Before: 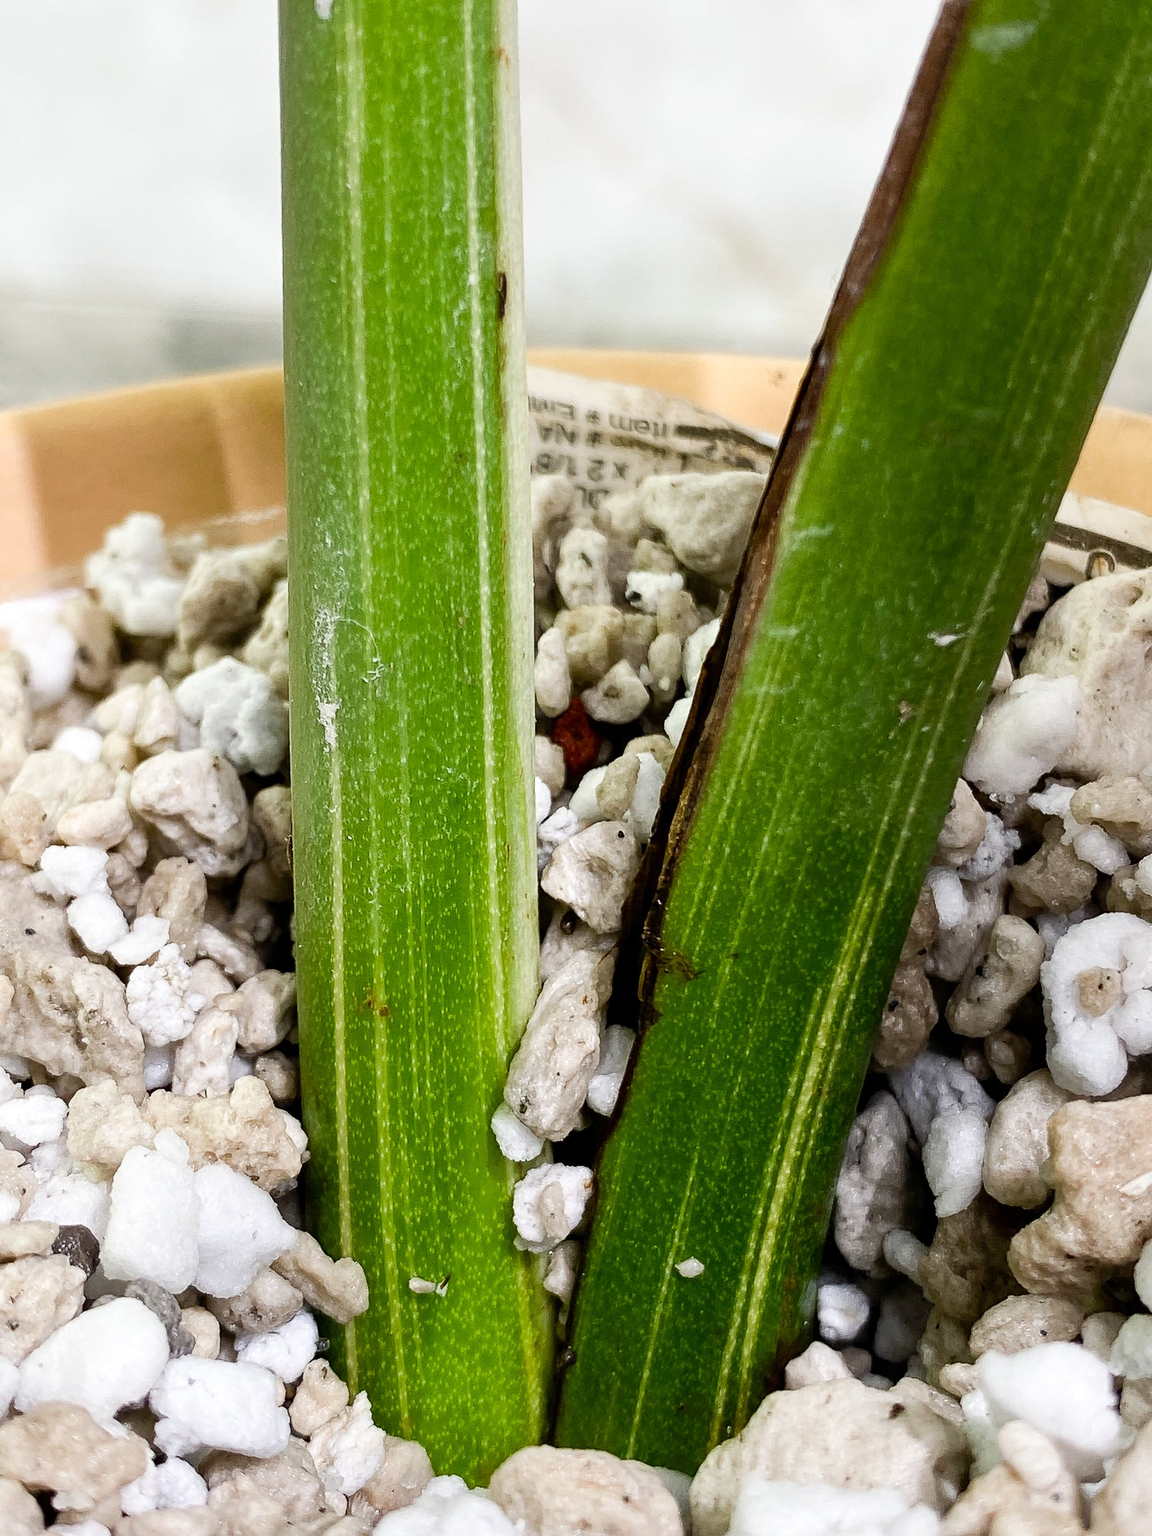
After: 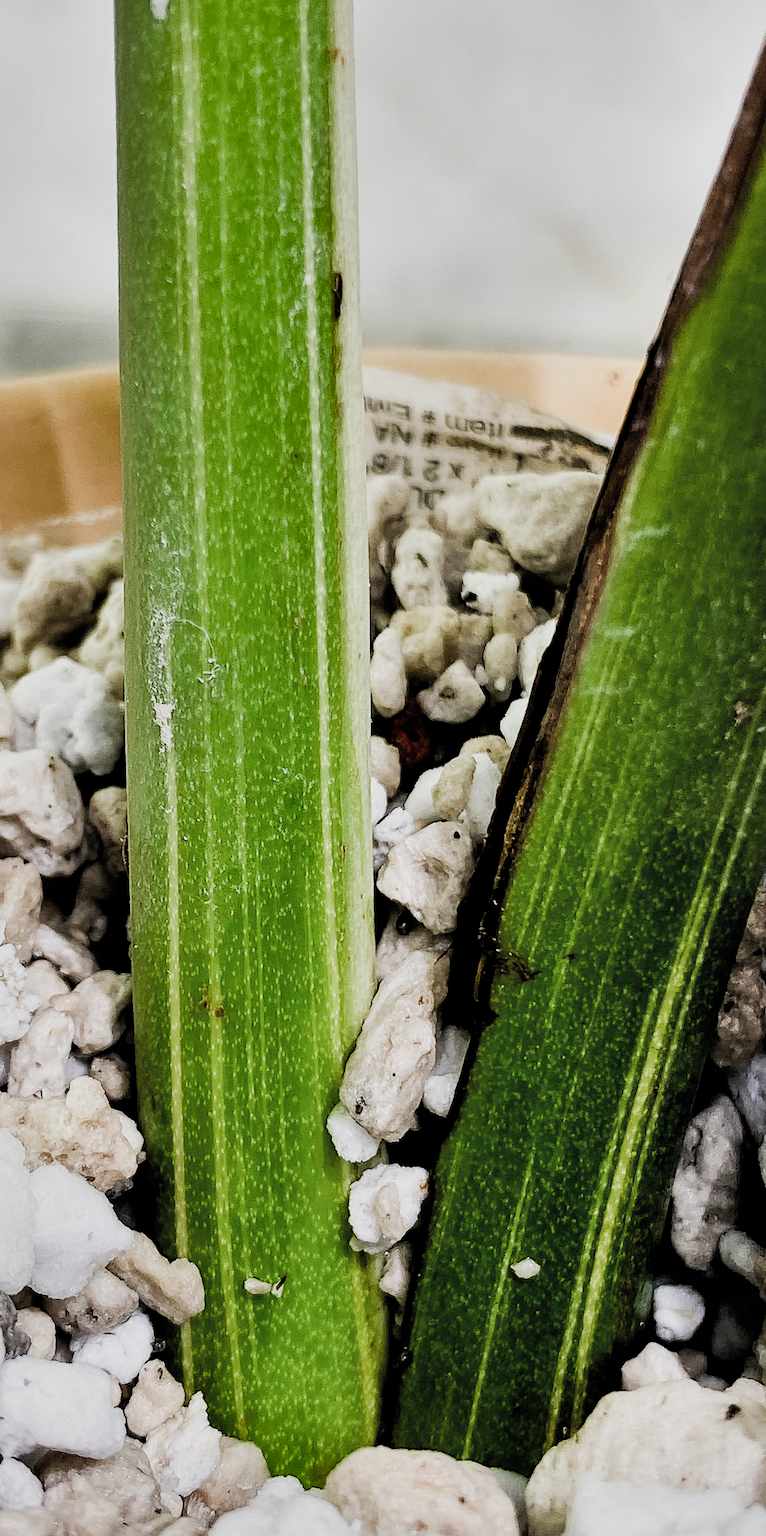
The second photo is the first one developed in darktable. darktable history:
shadows and highlights: shadows 39.85, highlights -55.74, low approximation 0.01, soften with gaussian
crop and rotate: left 14.333%, right 19.145%
filmic rgb: black relative exposure -5 EV, white relative exposure 3.98 EV, threshold 2.96 EV, hardness 2.88, contrast 1.3, highlights saturation mix -8.95%, add noise in highlights 0, color science v3 (2019), use custom middle-gray values true, contrast in highlights soft, enable highlight reconstruction true
